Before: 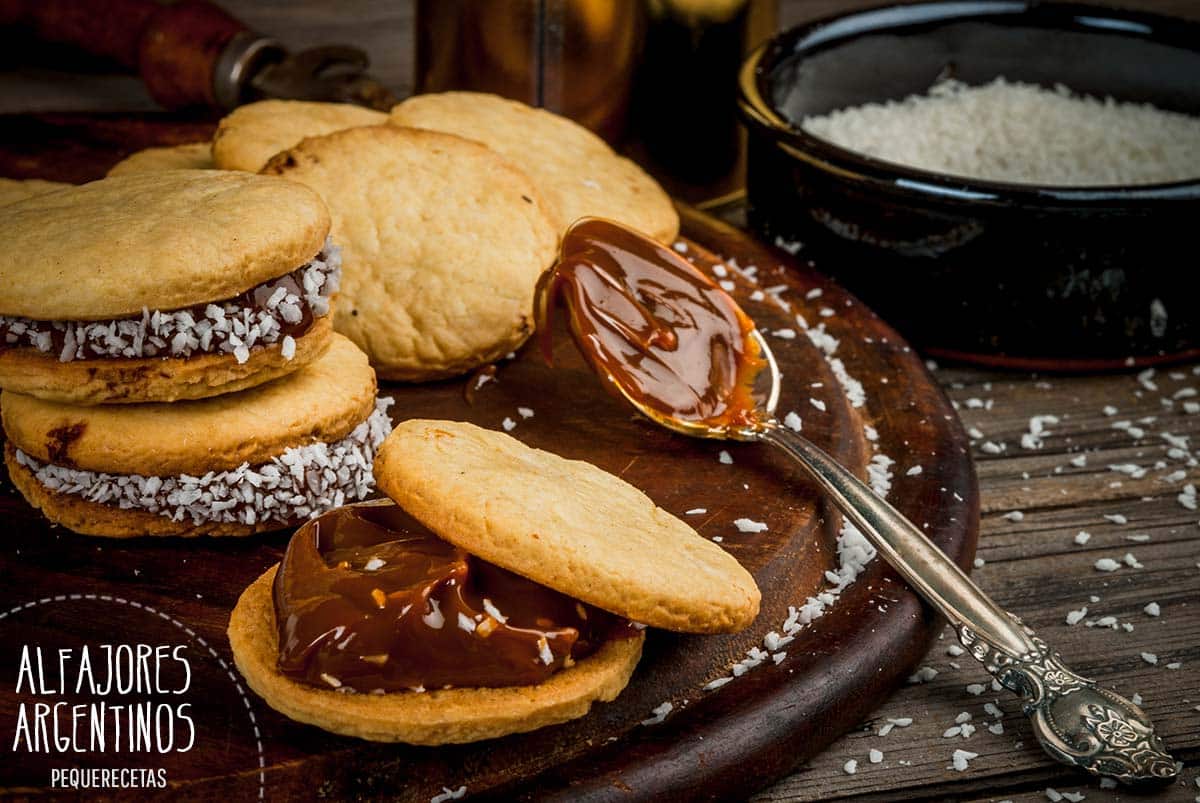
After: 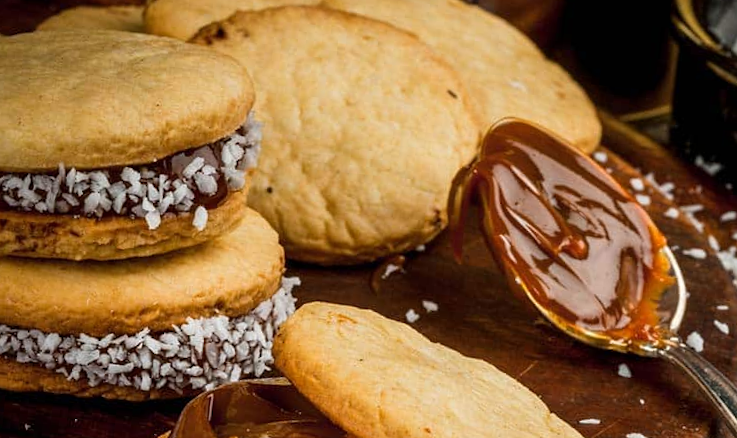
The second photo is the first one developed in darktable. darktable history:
crop and rotate: angle -5.67°, left 1.998%, top 7.072%, right 27.776%, bottom 30.537%
